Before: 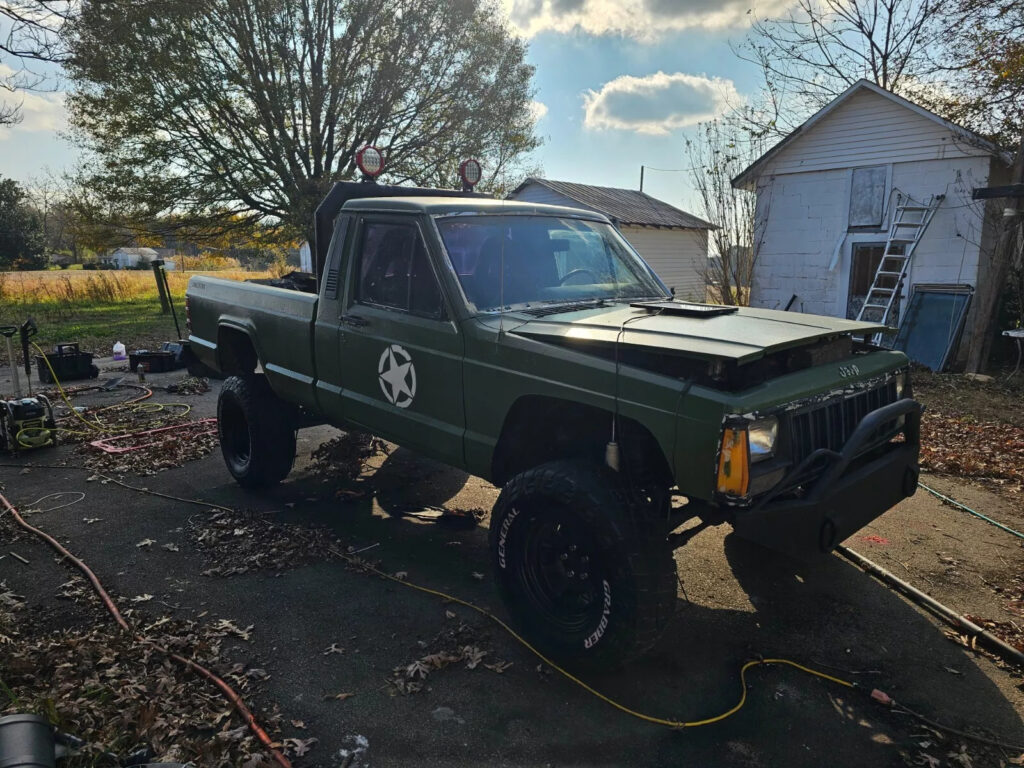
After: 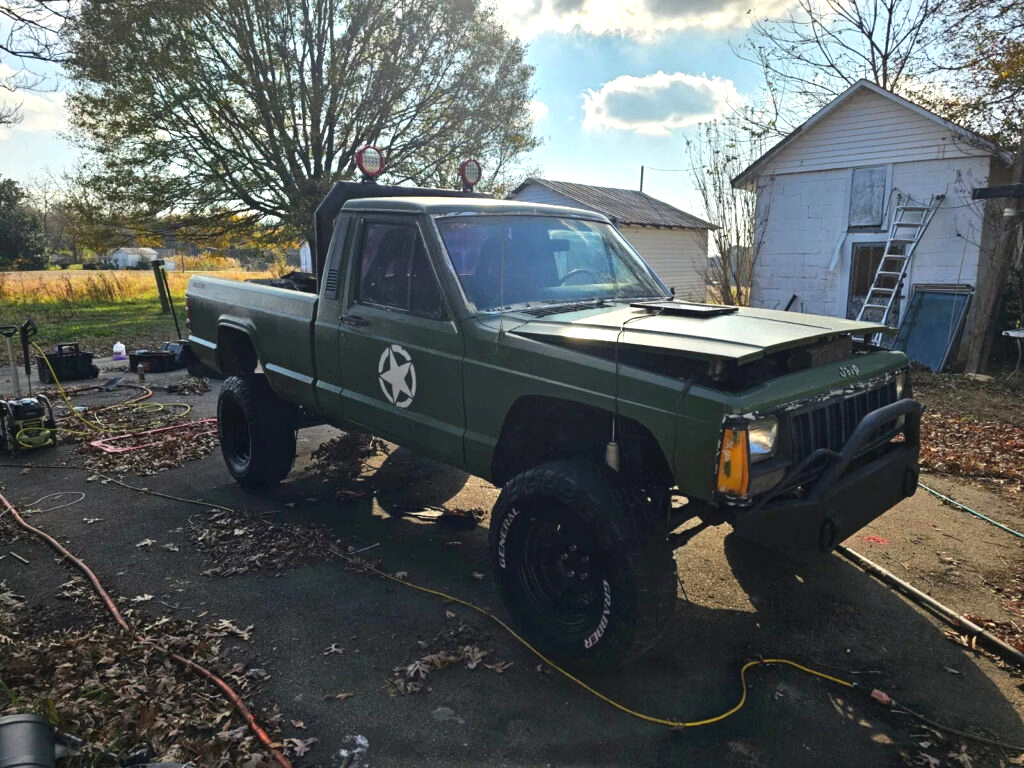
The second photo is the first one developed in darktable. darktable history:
exposure: exposure 0.604 EV, compensate exposure bias true, compensate highlight preservation false
